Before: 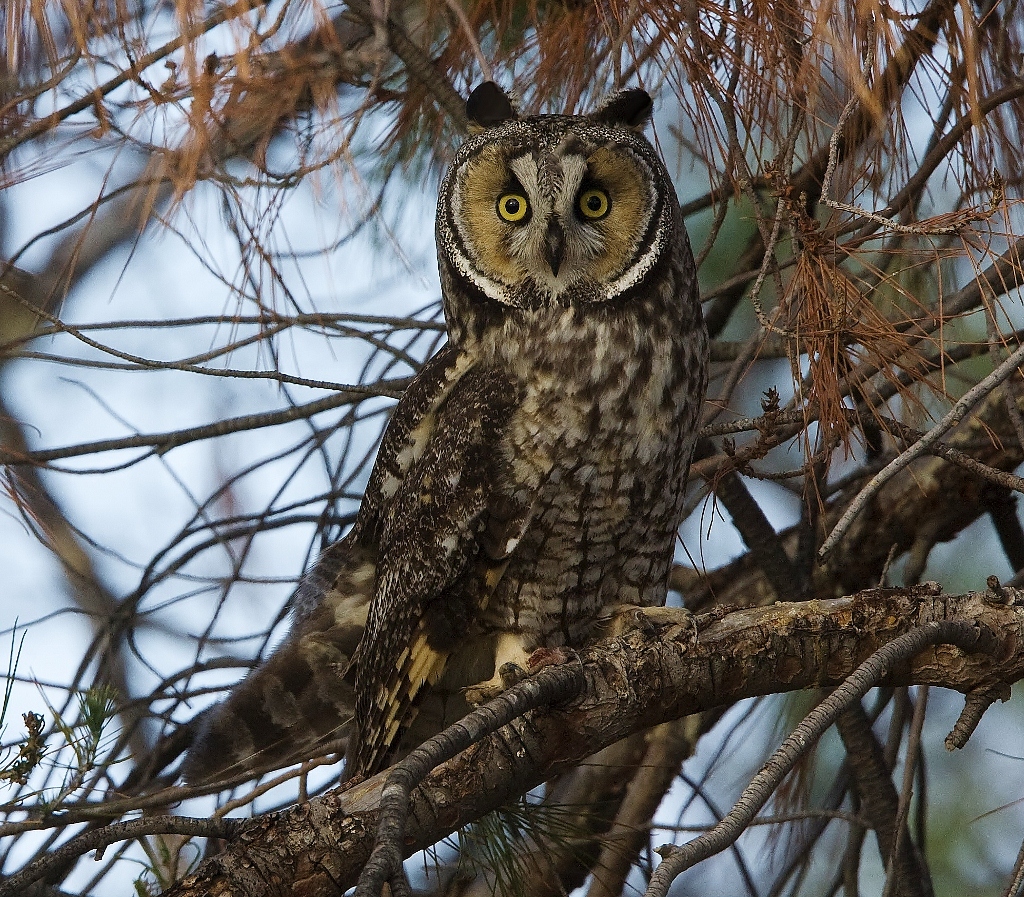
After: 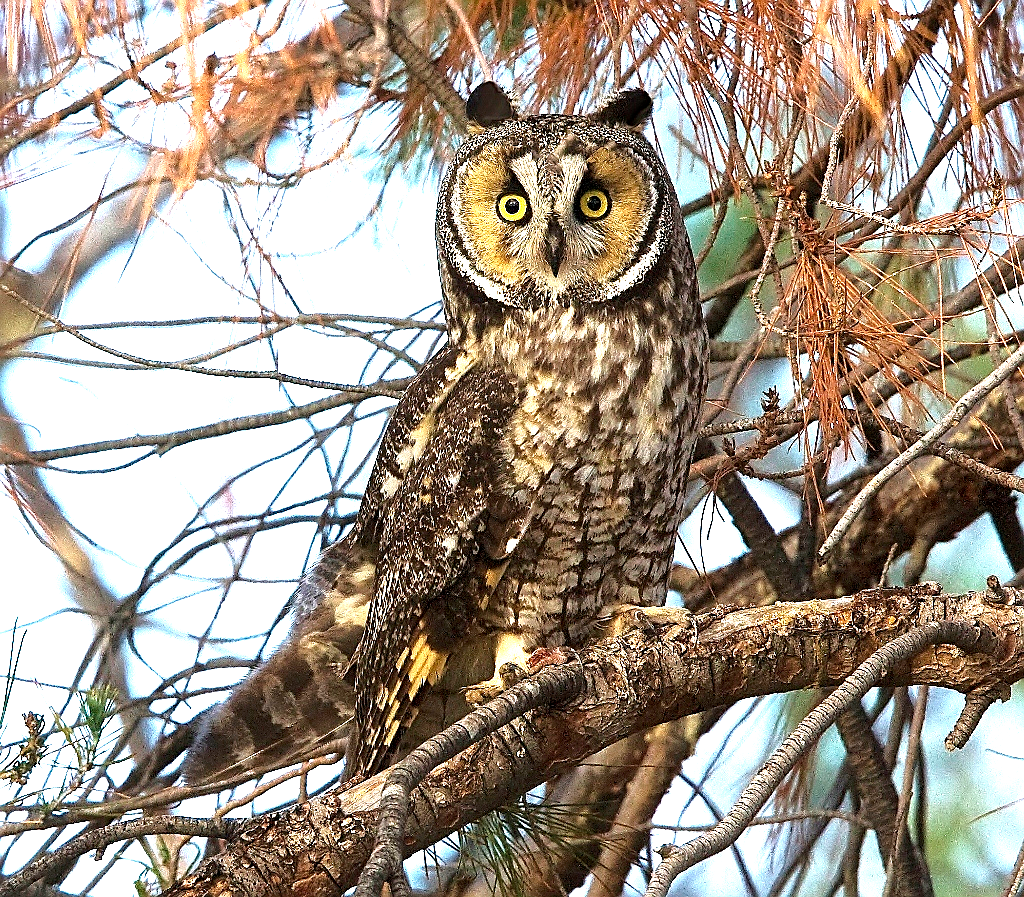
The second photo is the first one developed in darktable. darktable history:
tone equalizer: -8 EV -1.84 EV, -7 EV -1.16 EV, -6 EV -1.62 EV, smoothing diameter 25%, edges refinement/feathering 10, preserve details guided filter
exposure: exposure 2.003 EV, compensate highlight preservation false
sharpen: on, module defaults
